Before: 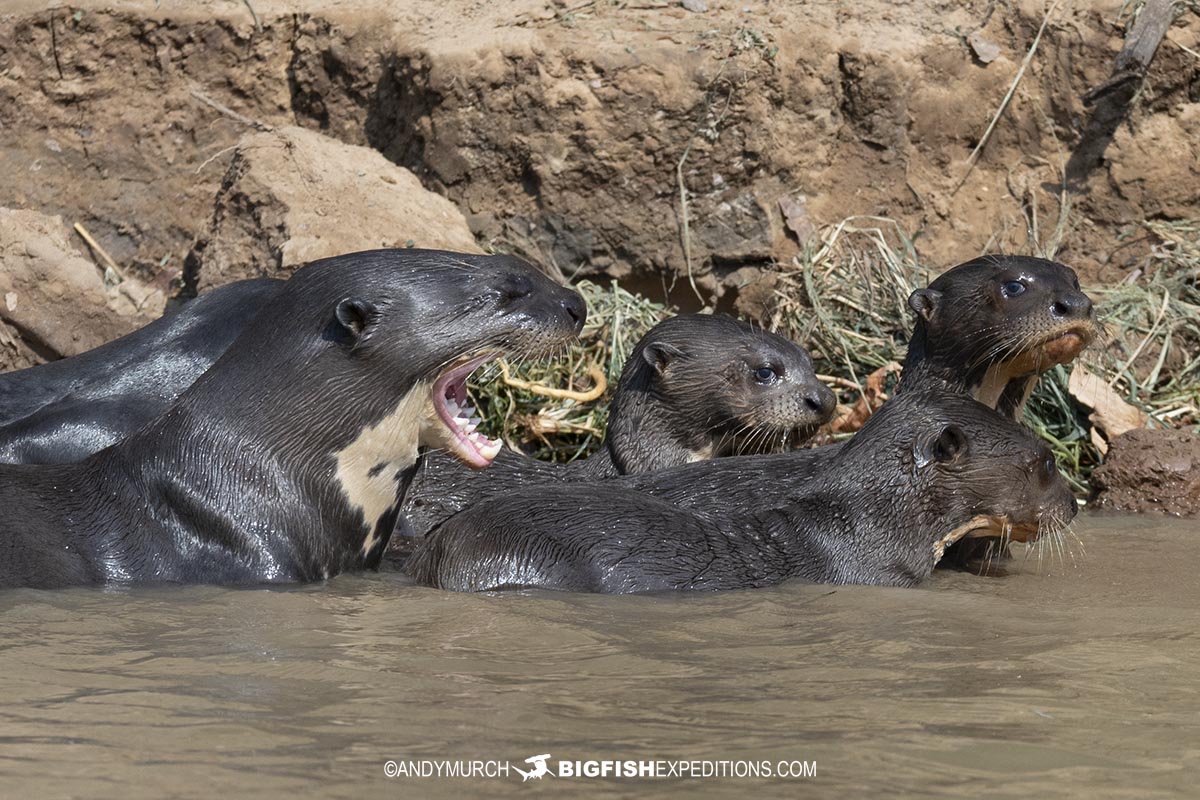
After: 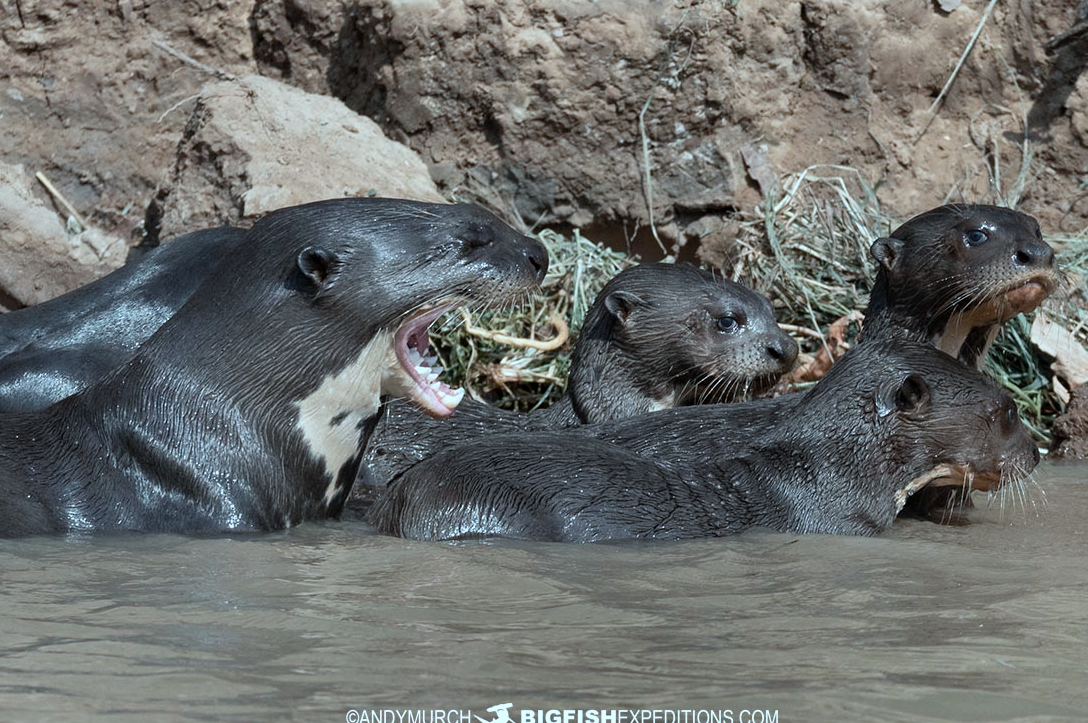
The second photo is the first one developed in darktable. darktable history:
crop: left 3.21%, top 6.437%, right 6.086%, bottom 3.184%
color correction: highlights a* -13.37, highlights b* -17.66, saturation 0.708
